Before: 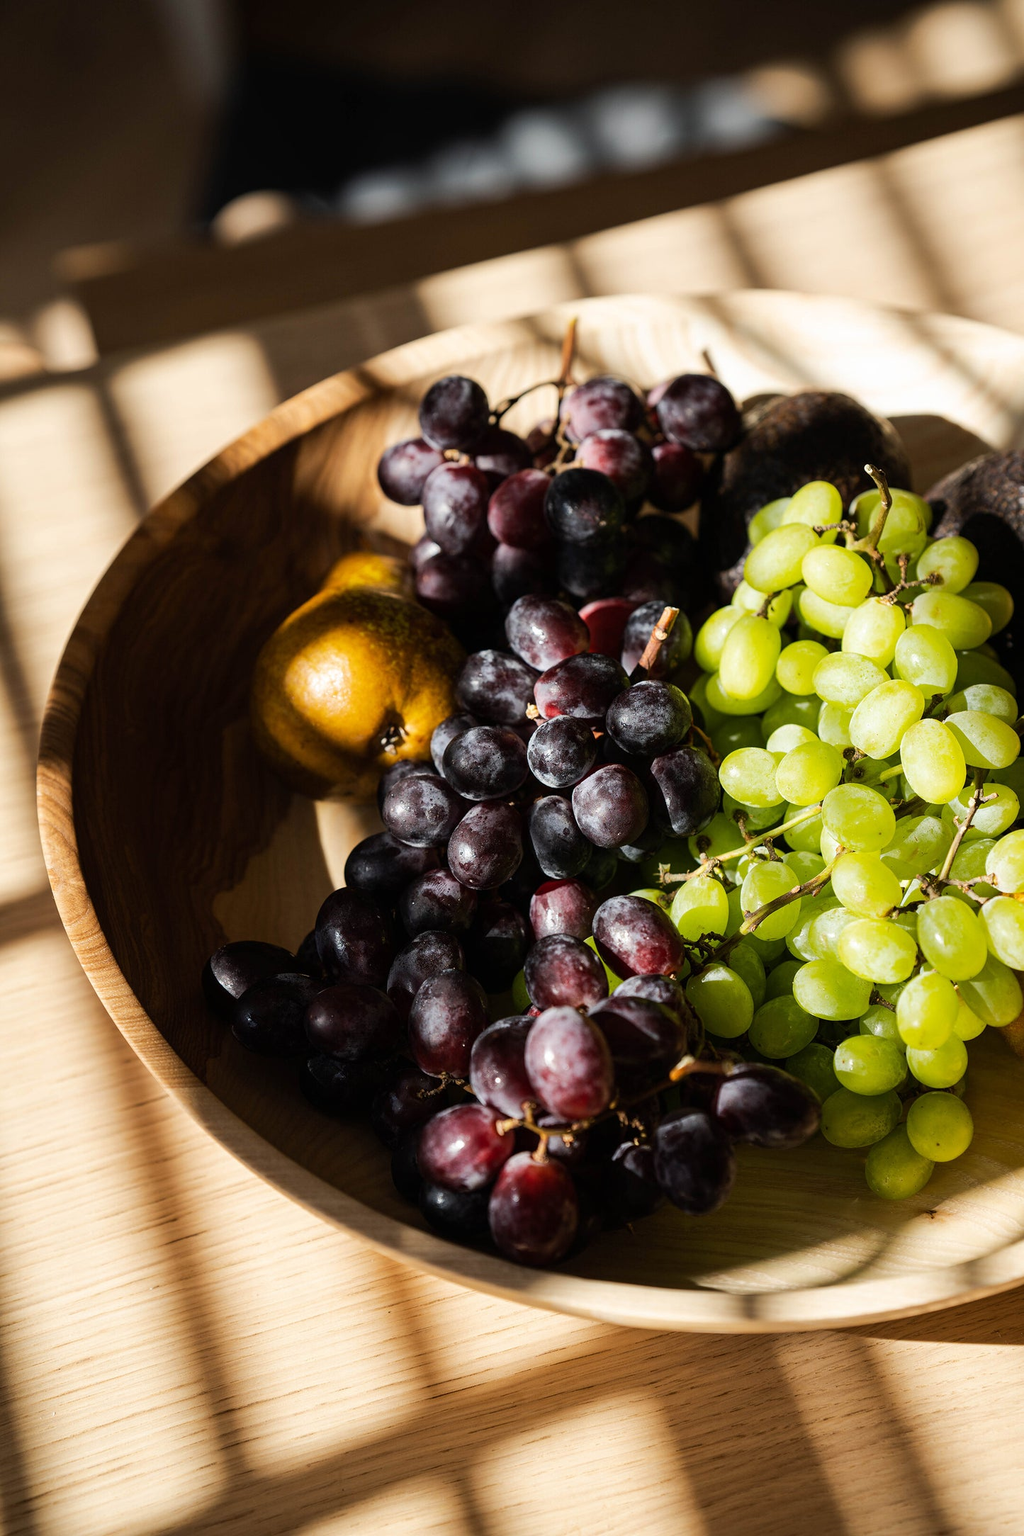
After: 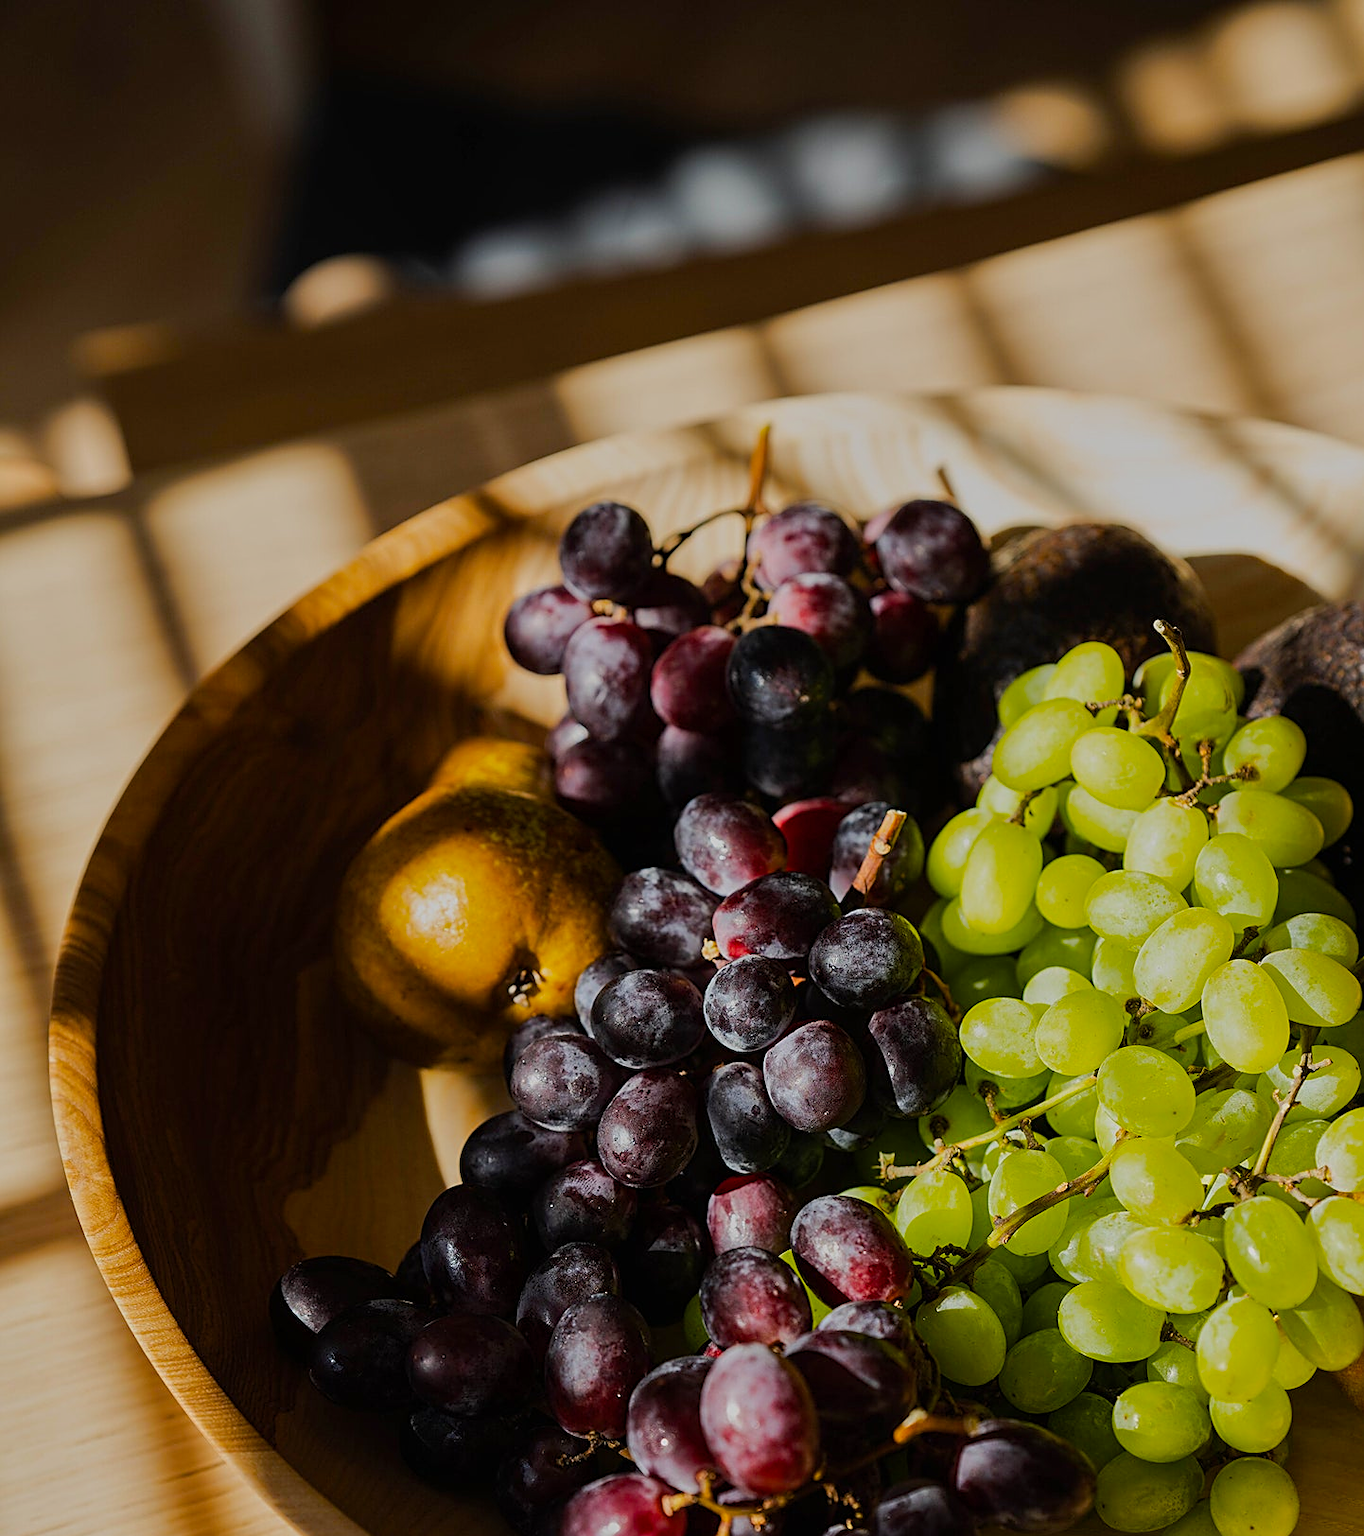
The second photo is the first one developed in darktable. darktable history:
crop: bottom 24.967%
color balance rgb: perceptual saturation grading › global saturation 34.05%, global vibrance 5.56%
sharpen: on, module defaults
tone equalizer: -8 EV -0.002 EV, -7 EV 0.005 EV, -6 EV -0.008 EV, -5 EV 0.007 EV, -4 EV -0.042 EV, -3 EV -0.233 EV, -2 EV -0.662 EV, -1 EV -0.983 EV, +0 EV -0.969 EV, smoothing diameter 2%, edges refinement/feathering 20, mask exposure compensation -1.57 EV, filter diffusion 5
